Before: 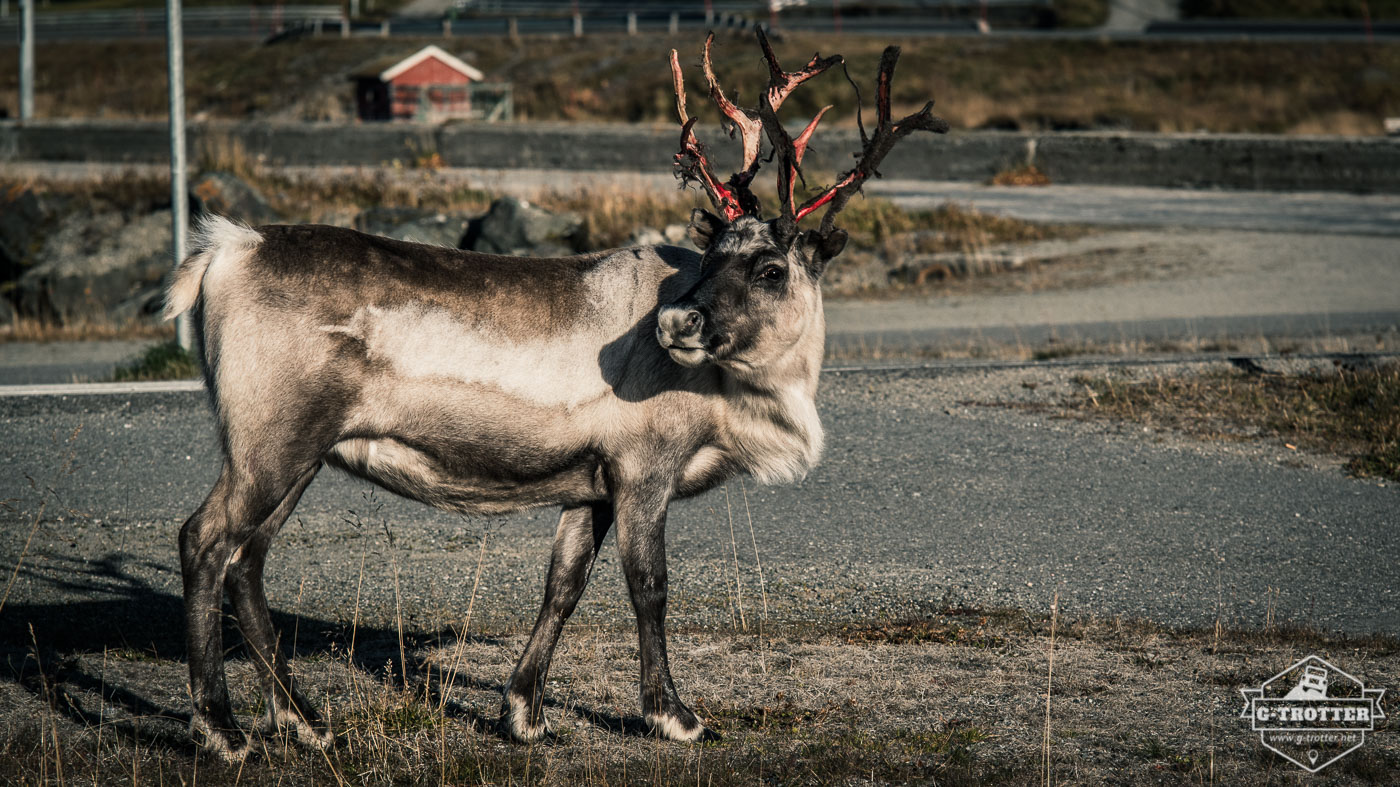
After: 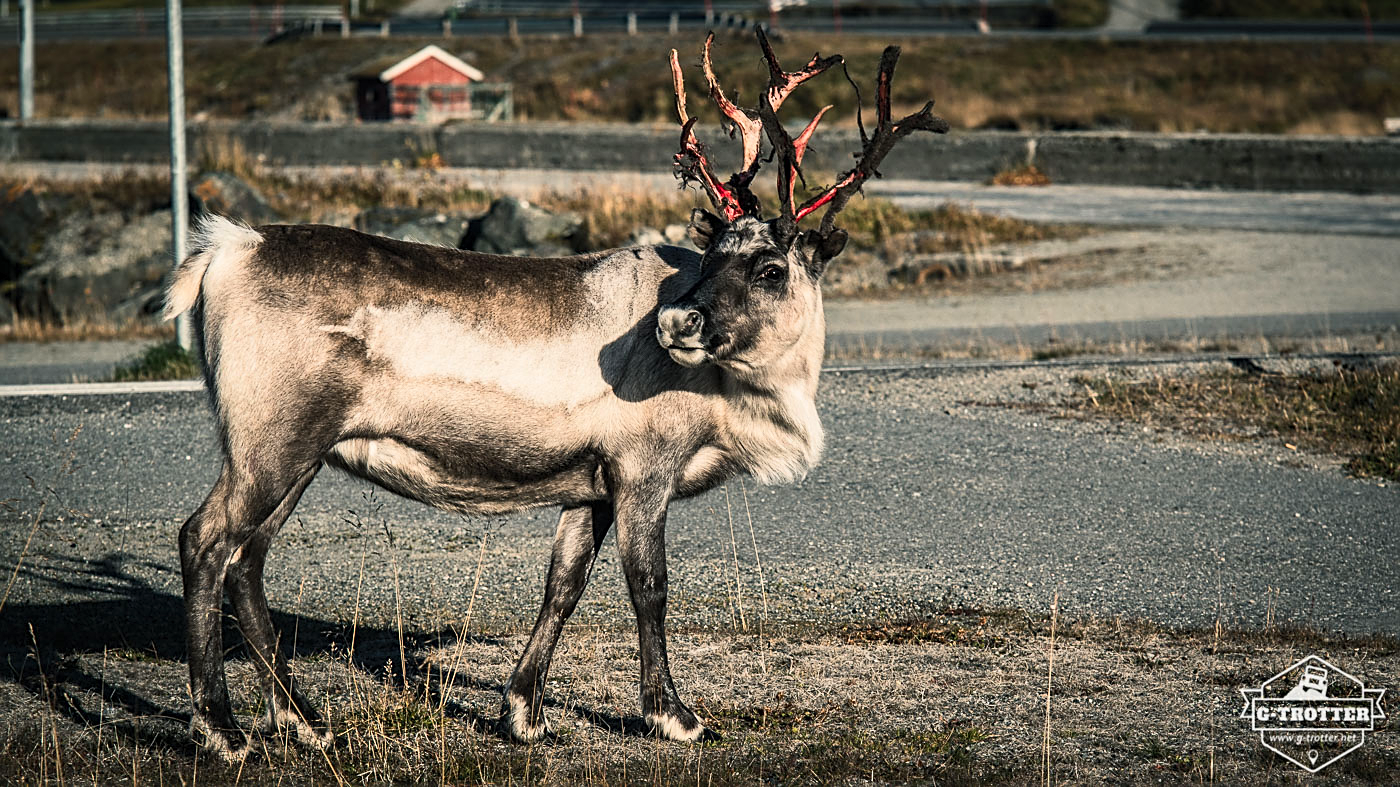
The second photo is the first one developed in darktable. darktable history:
sharpen: on, module defaults
contrast brightness saturation: contrast 0.205, brightness 0.161, saturation 0.228
